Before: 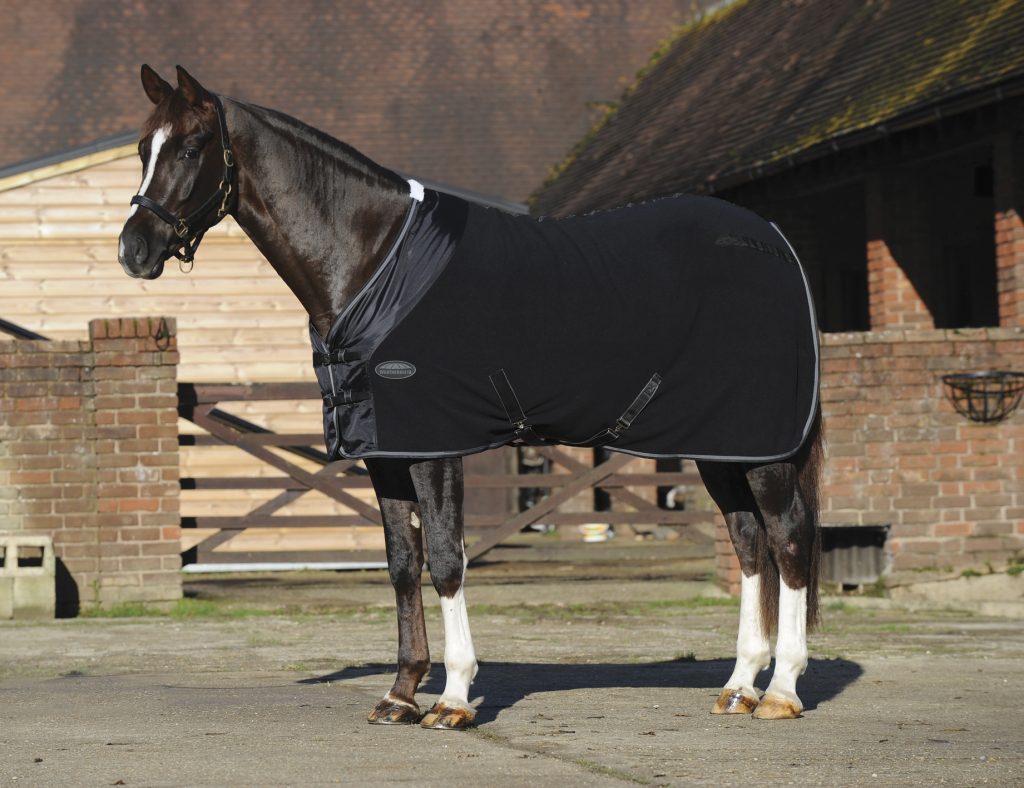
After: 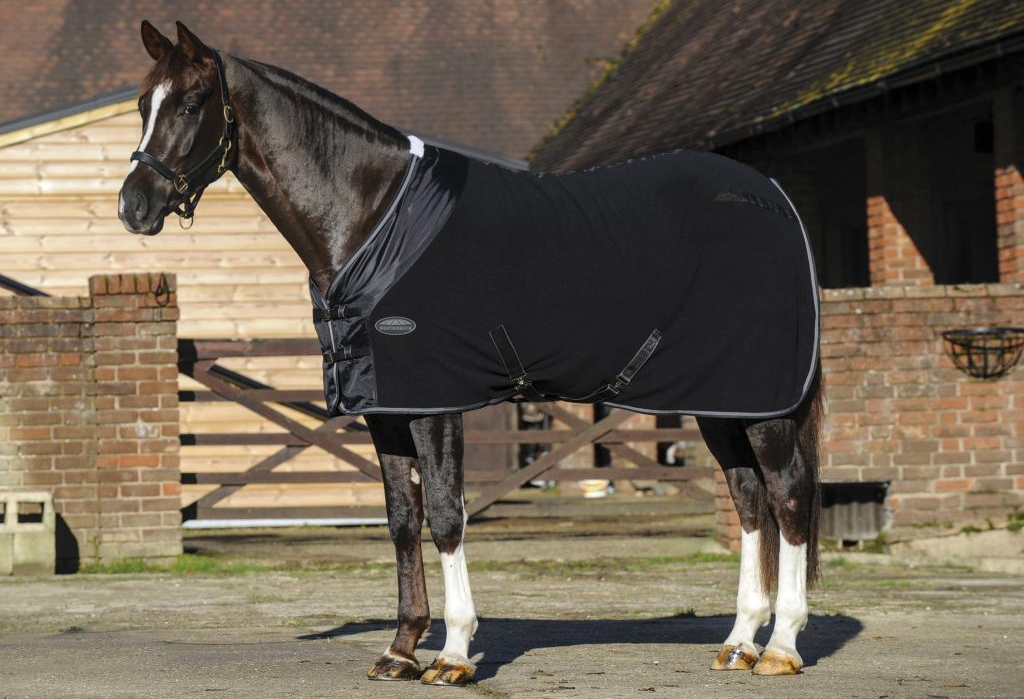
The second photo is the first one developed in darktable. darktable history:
crop and rotate: top 5.609%, bottom 5.609%
color balance rgb: perceptual saturation grading › global saturation 10%, global vibrance 10%
local contrast: on, module defaults
